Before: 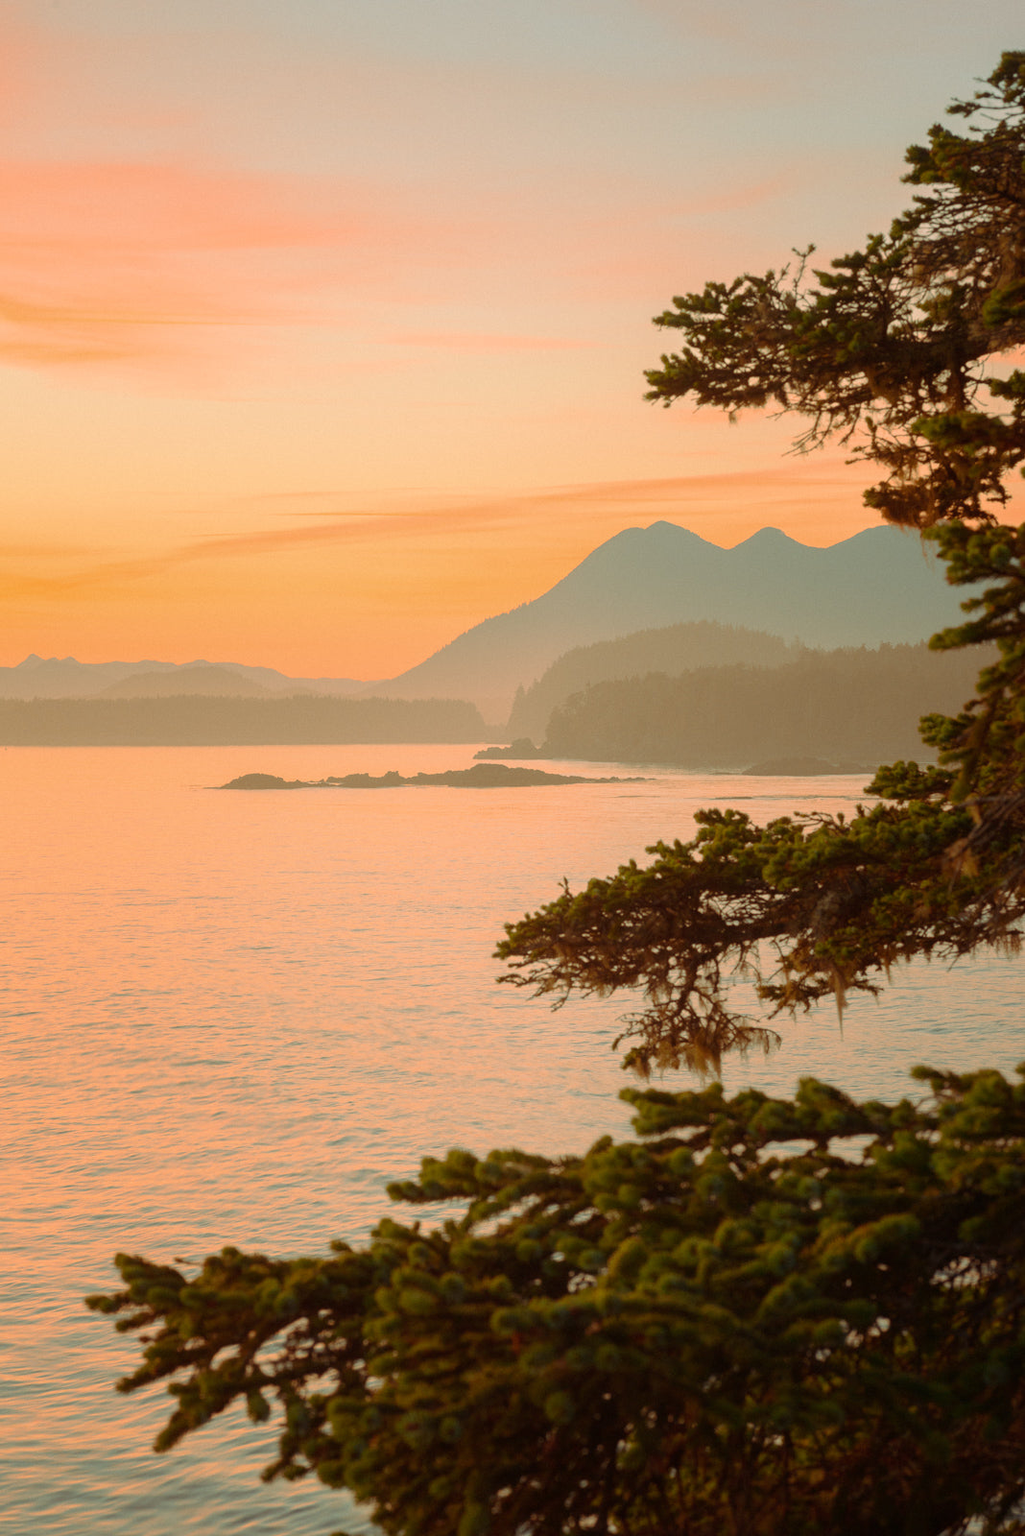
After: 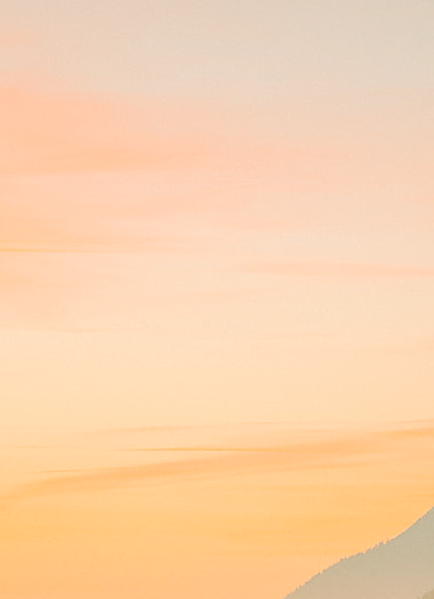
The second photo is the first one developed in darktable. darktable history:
crop: left 15.525%, top 5.437%, right 43.803%, bottom 57.069%
tone curve: curves: ch0 [(0, 0) (0.07, 0.057) (0.15, 0.177) (0.352, 0.445) (0.59, 0.703) (0.857, 0.908) (1, 1)], preserve colors none
sharpen: amount 0.49
